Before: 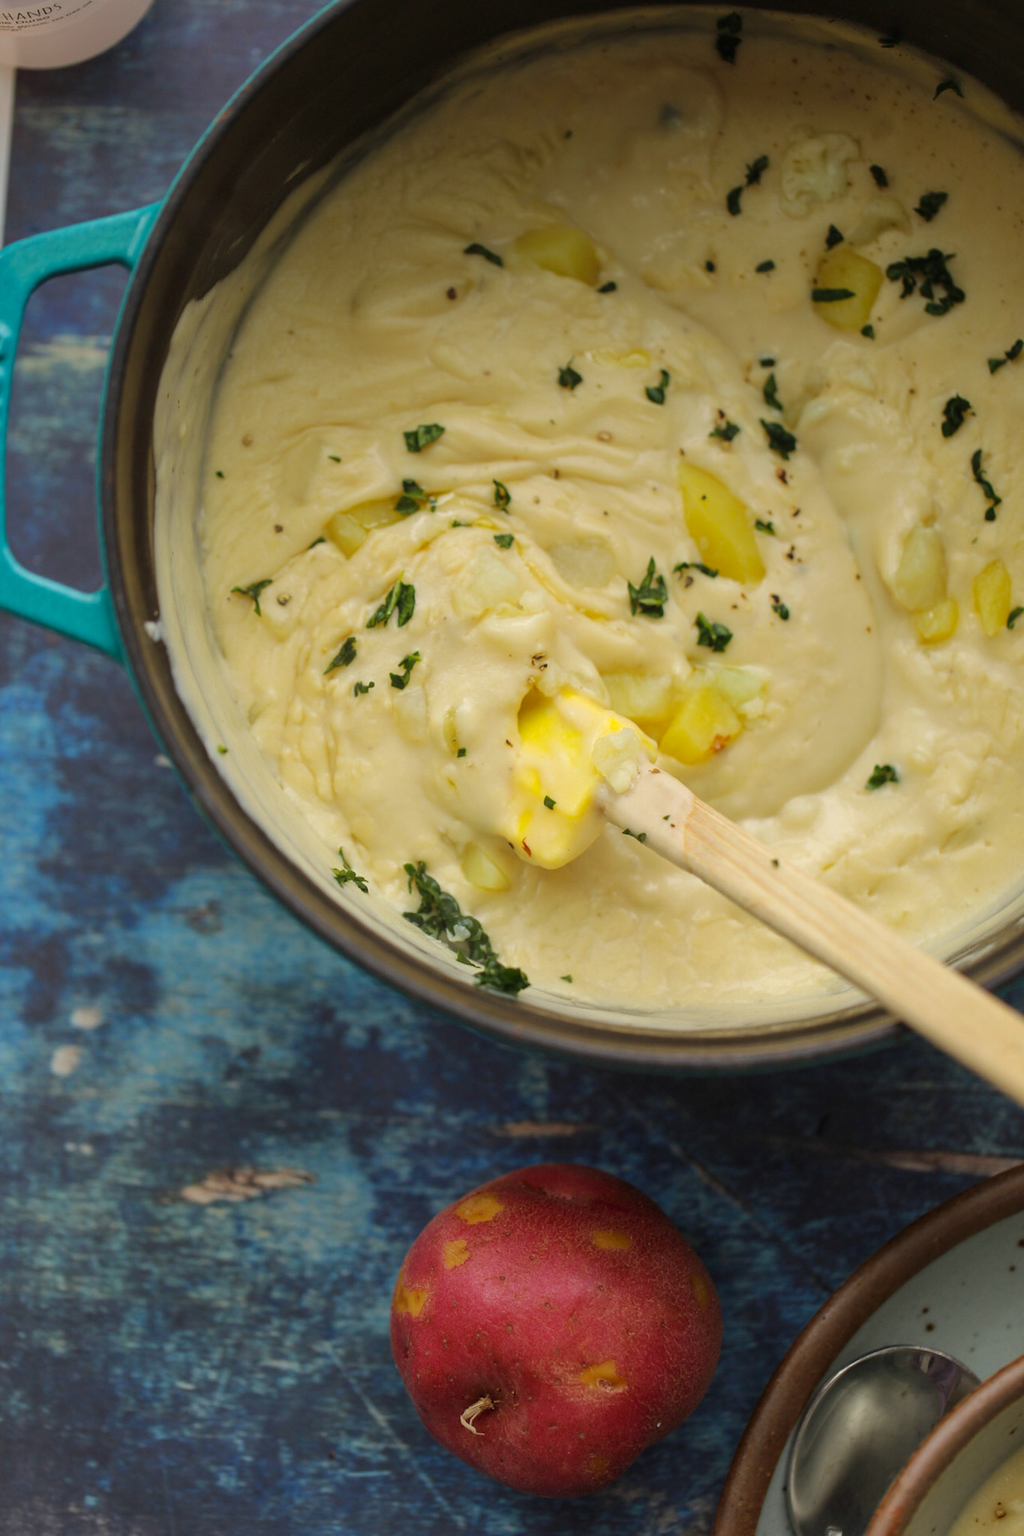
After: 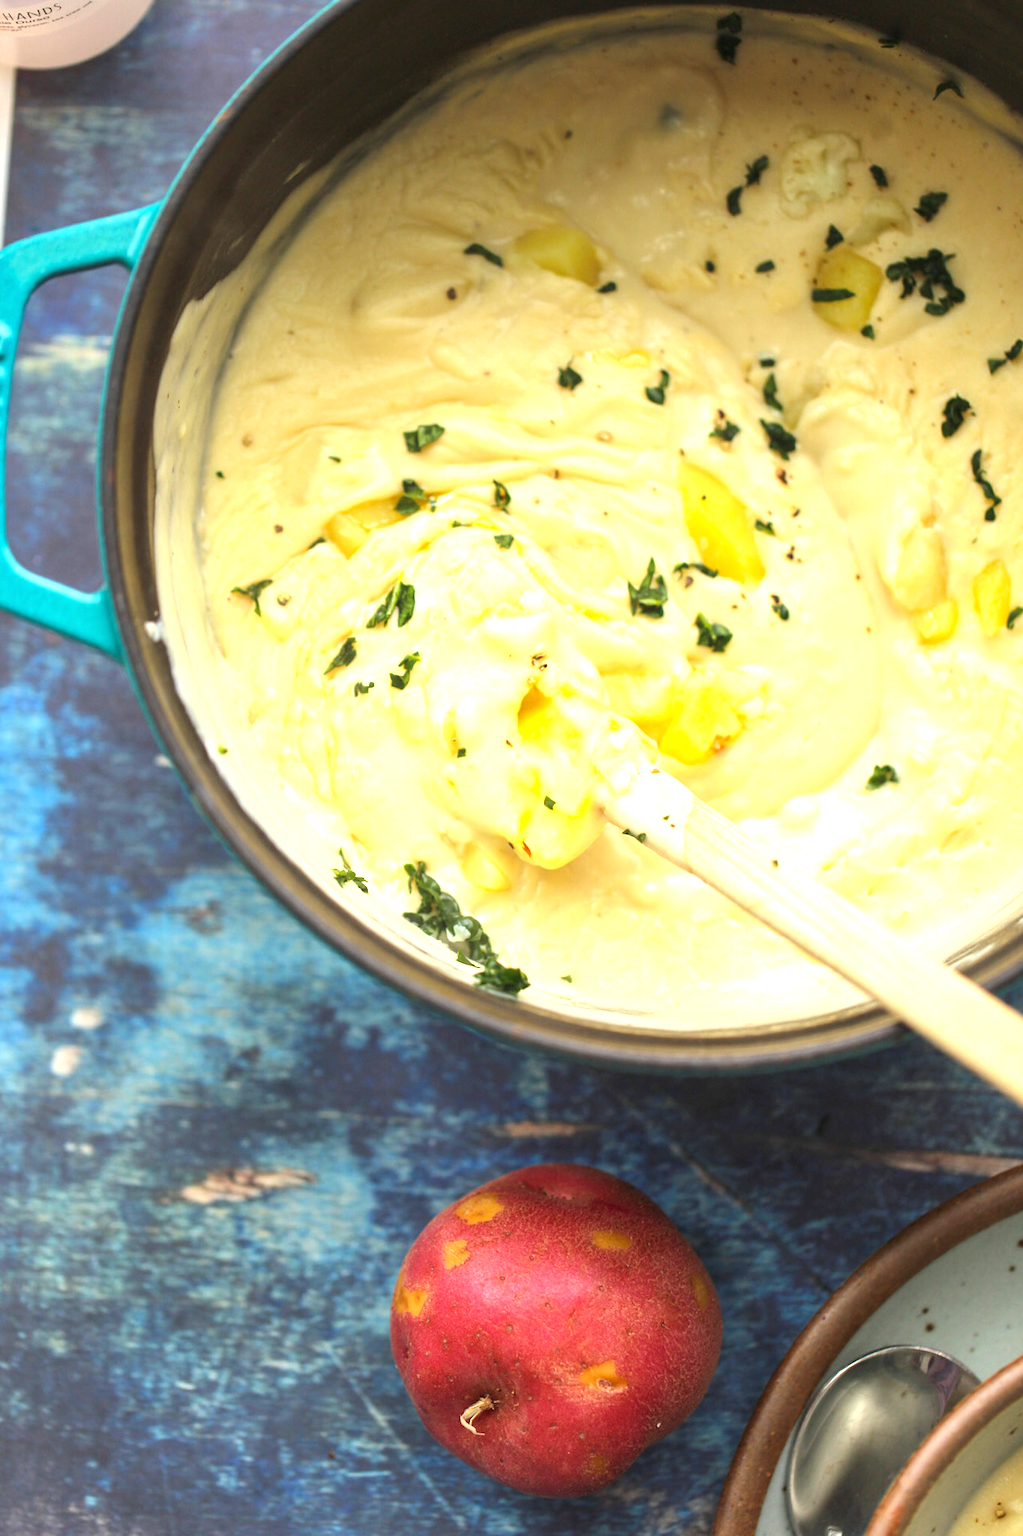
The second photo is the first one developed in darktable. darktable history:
exposure: black level correction 0, exposure 1.453 EV, compensate highlight preservation false
